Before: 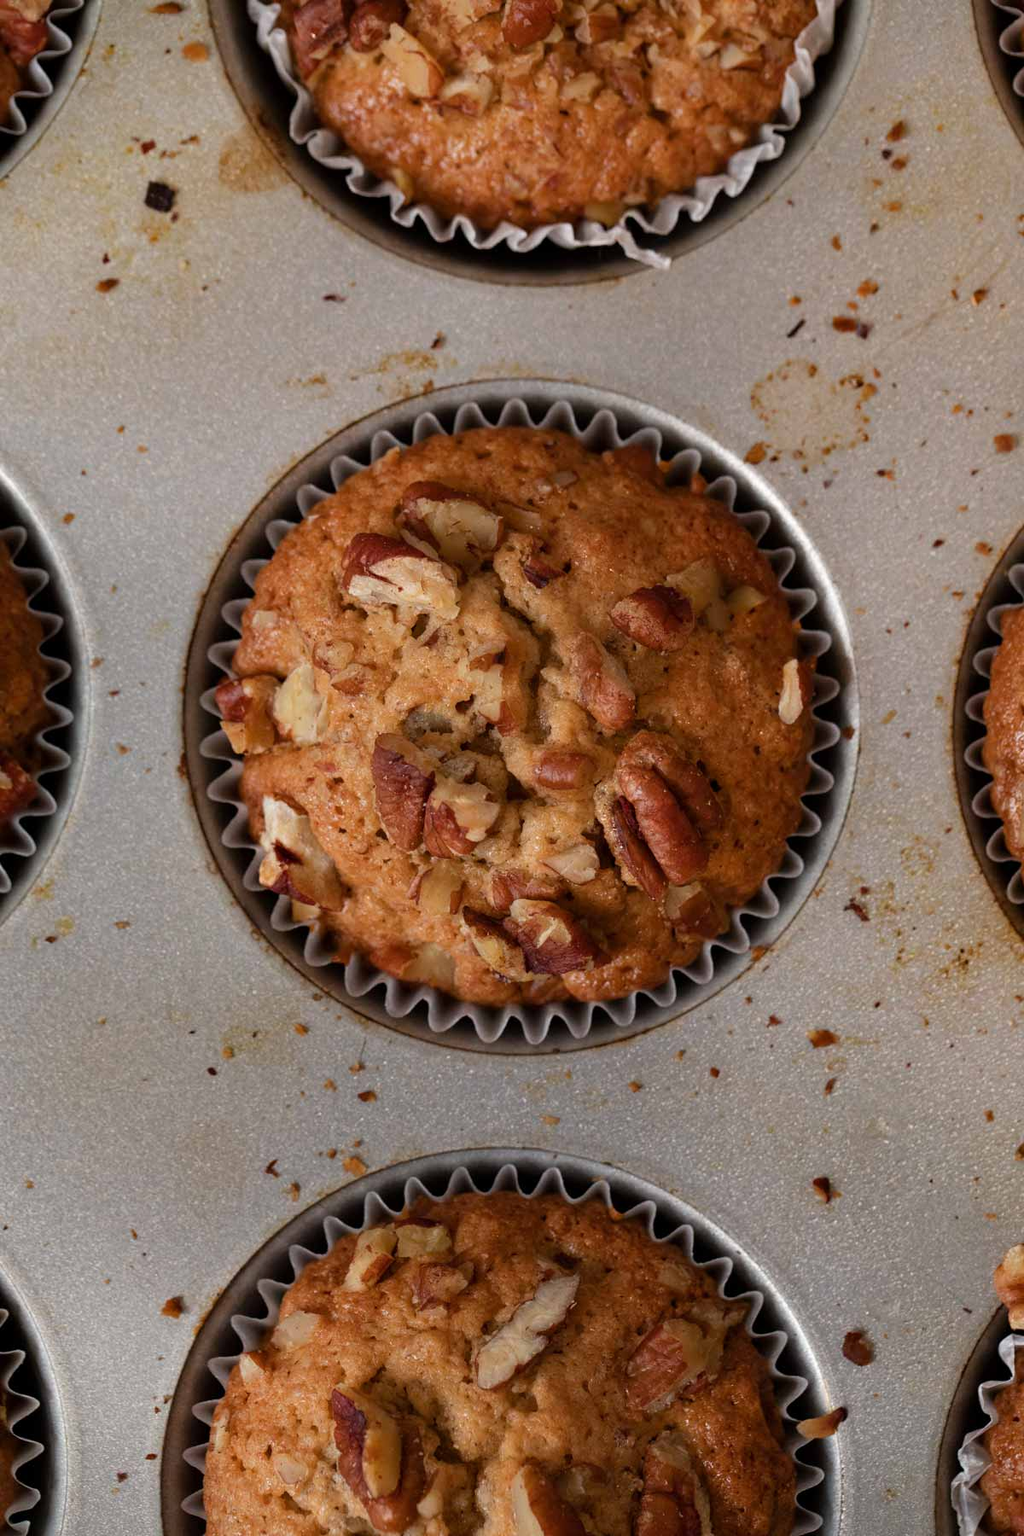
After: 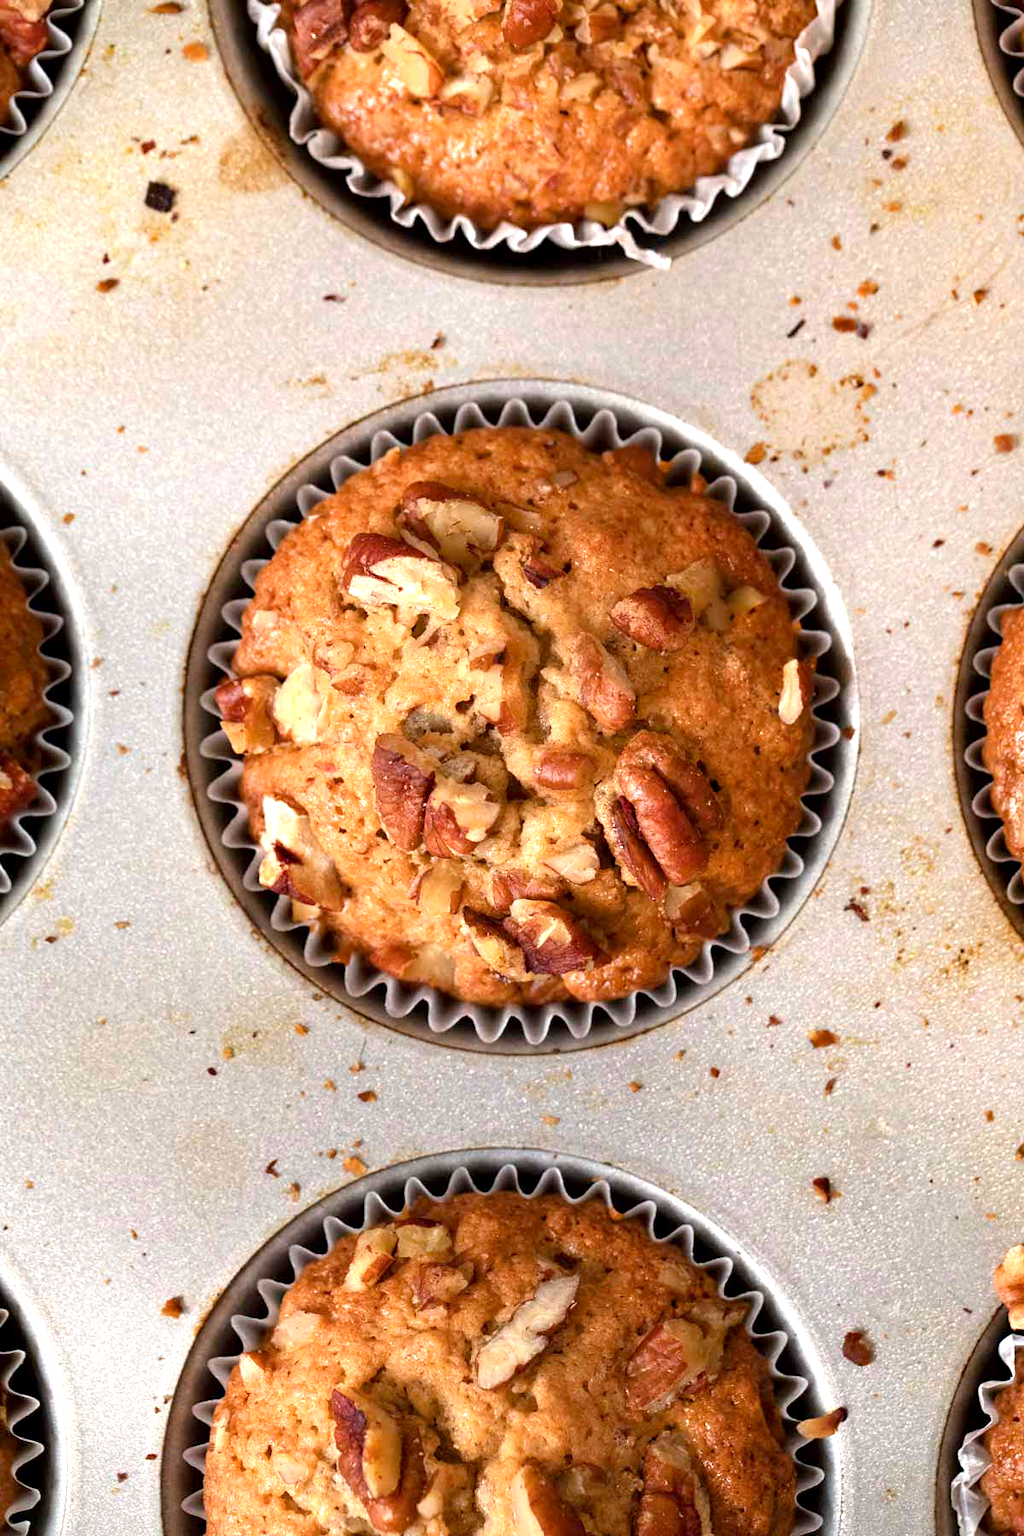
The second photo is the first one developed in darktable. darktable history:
contrast brightness saturation: contrast 0.046
exposure: black level correction 0.001, exposure 1.311 EV, compensate highlight preservation false
